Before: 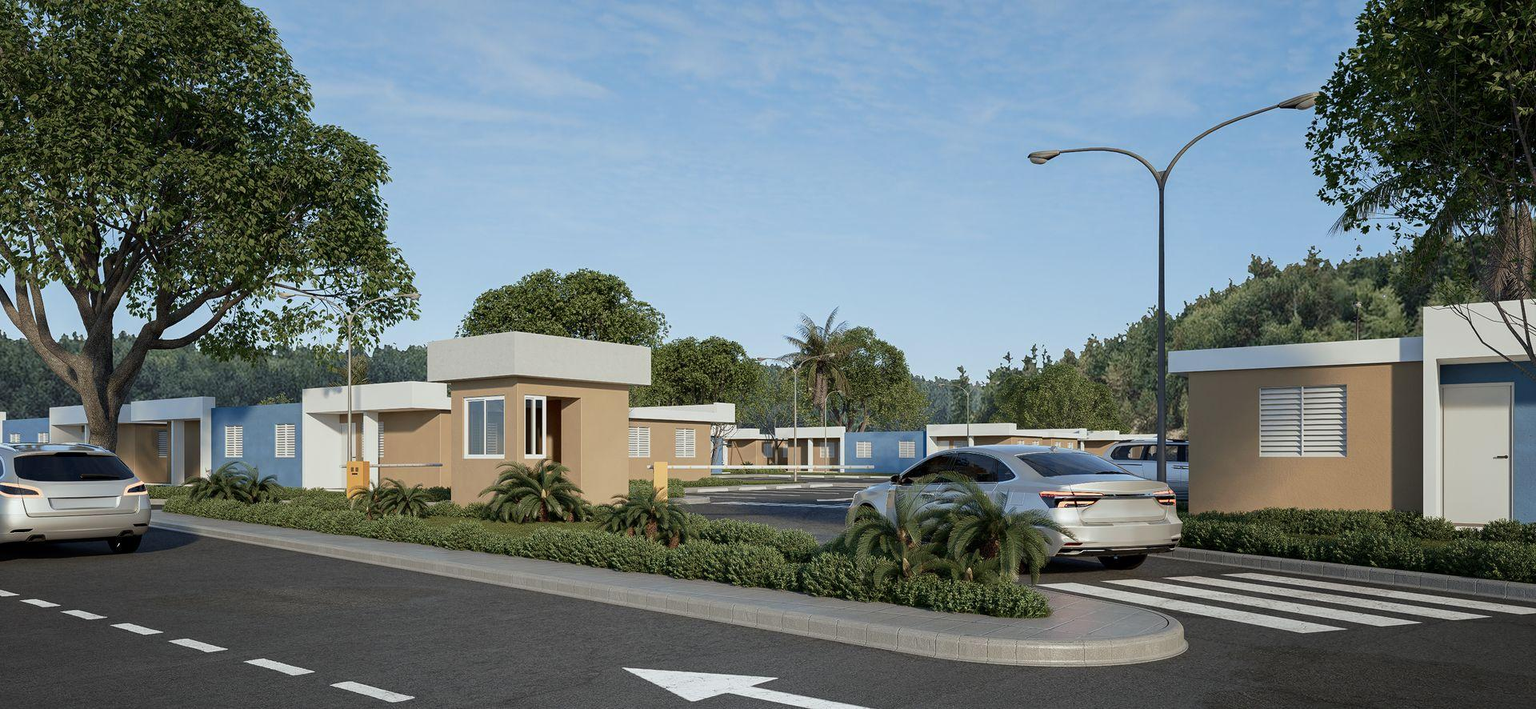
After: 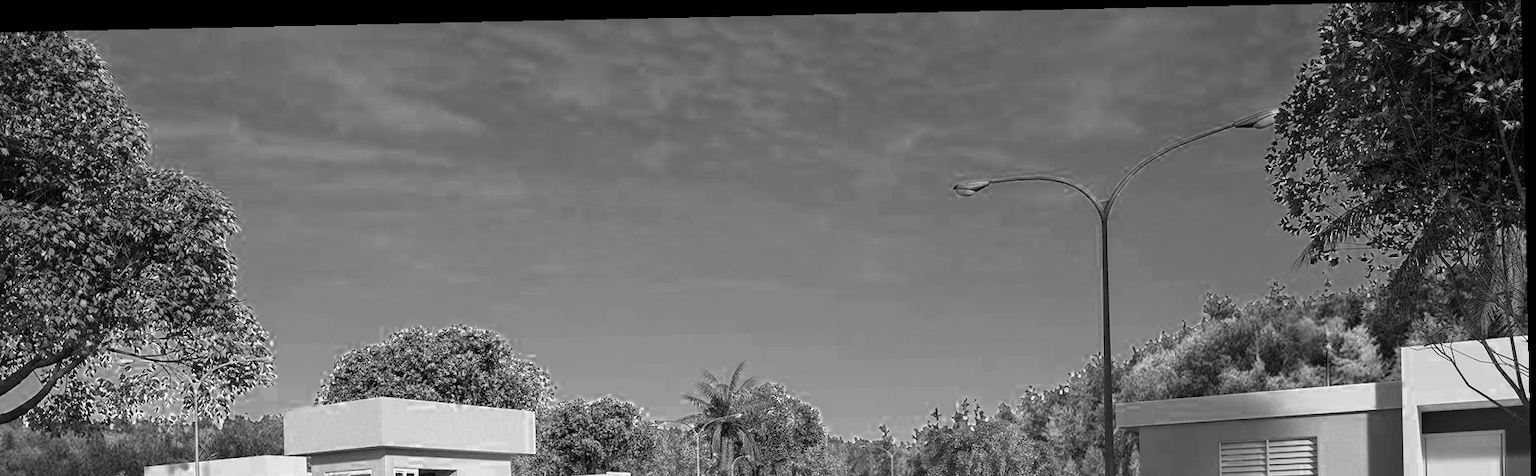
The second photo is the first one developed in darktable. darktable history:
crop and rotate: left 11.812%, bottom 42.776%
color zones: curves: ch0 [(0, 0.554) (0.146, 0.662) (0.293, 0.86) (0.503, 0.774) (0.637, 0.106) (0.74, 0.072) (0.866, 0.488) (0.998, 0.569)]; ch1 [(0, 0) (0.143, 0) (0.286, 0) (0.429, 0) (0.571, 0) (0.714, 0) (0.857, 0)]
rotate and perspective: rotation -1.24°, automatic cropping off
